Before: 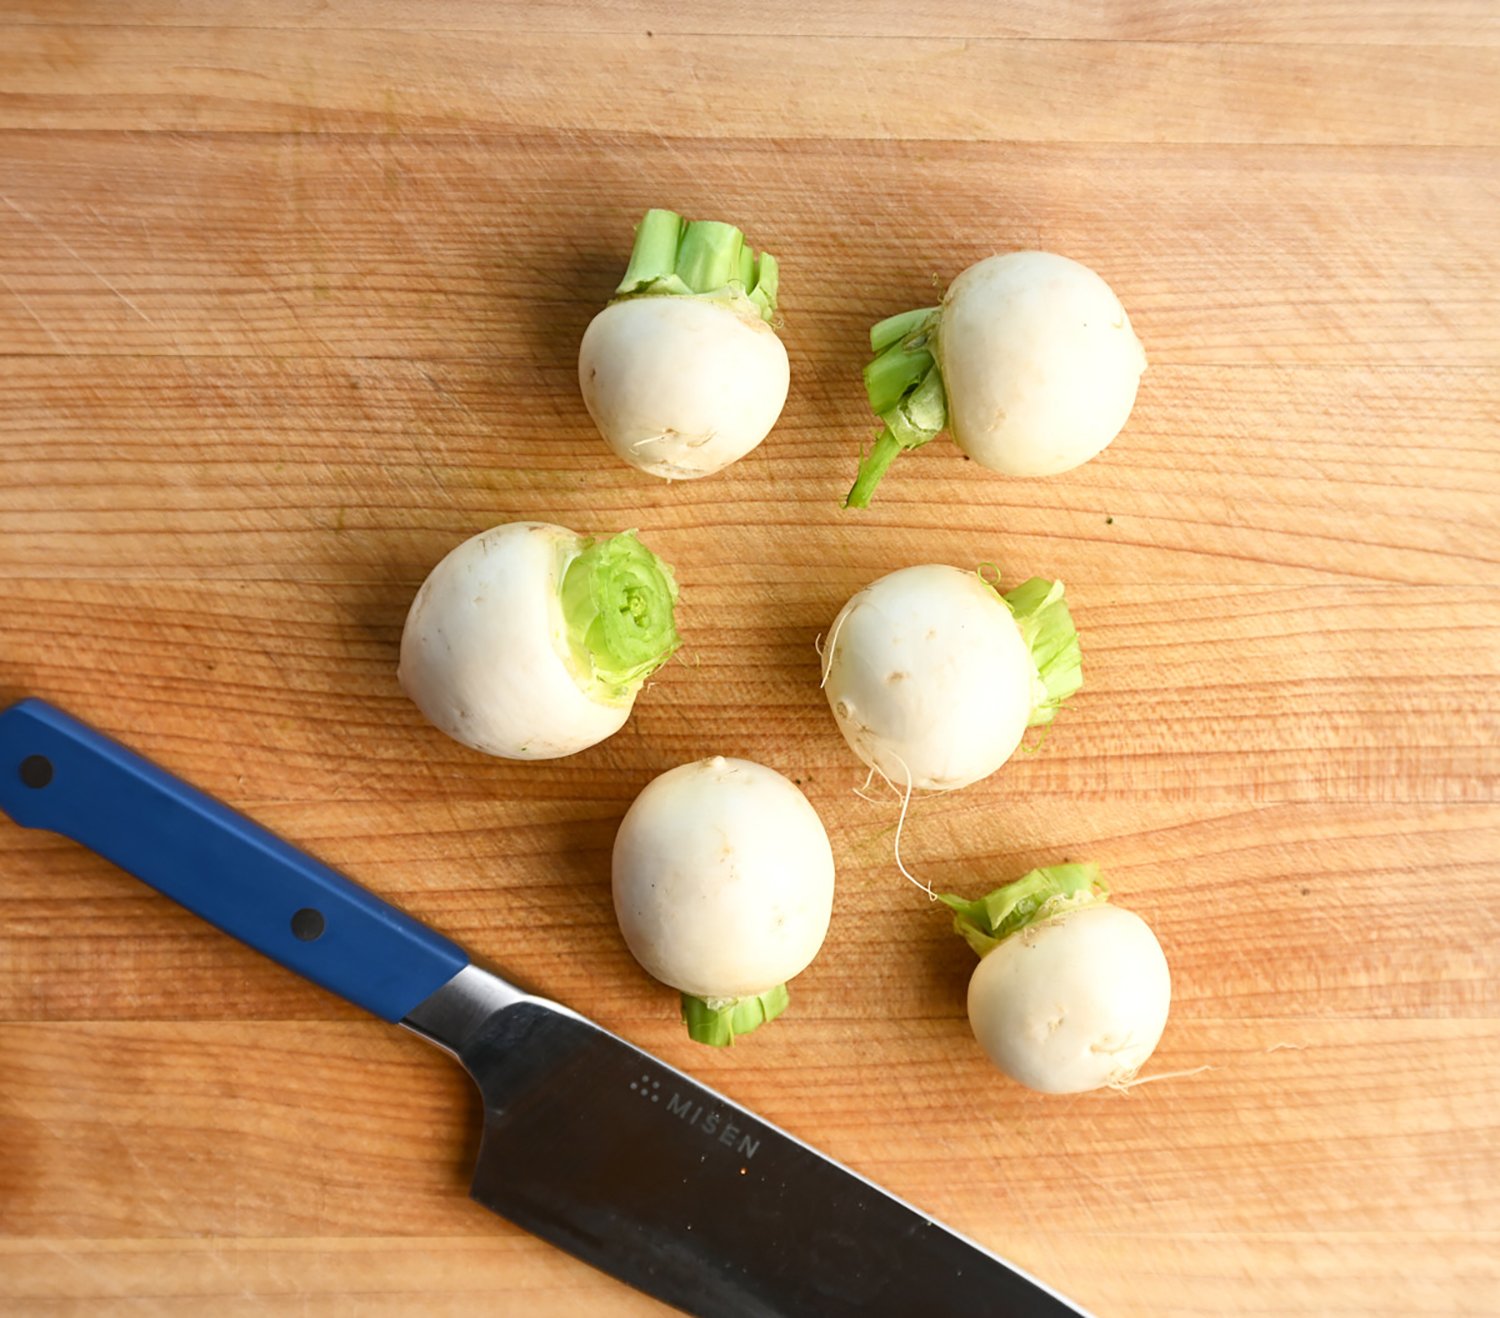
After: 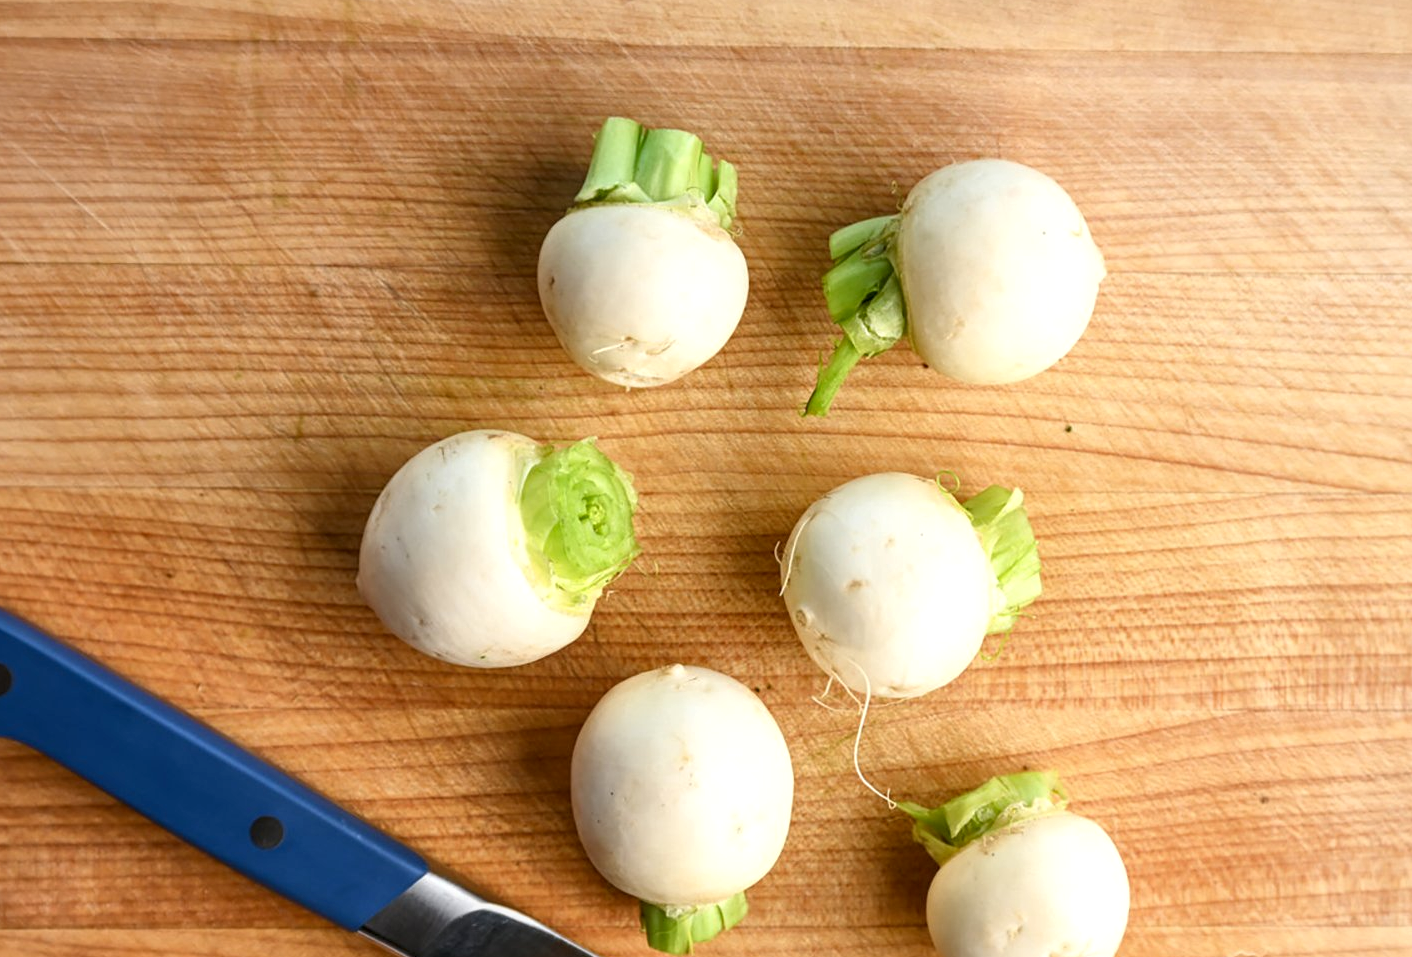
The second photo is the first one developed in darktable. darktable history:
local contrast: on, module defaults
crop: left 2.762%, top 7.025%, right 3.096%, bottom 20.319%
